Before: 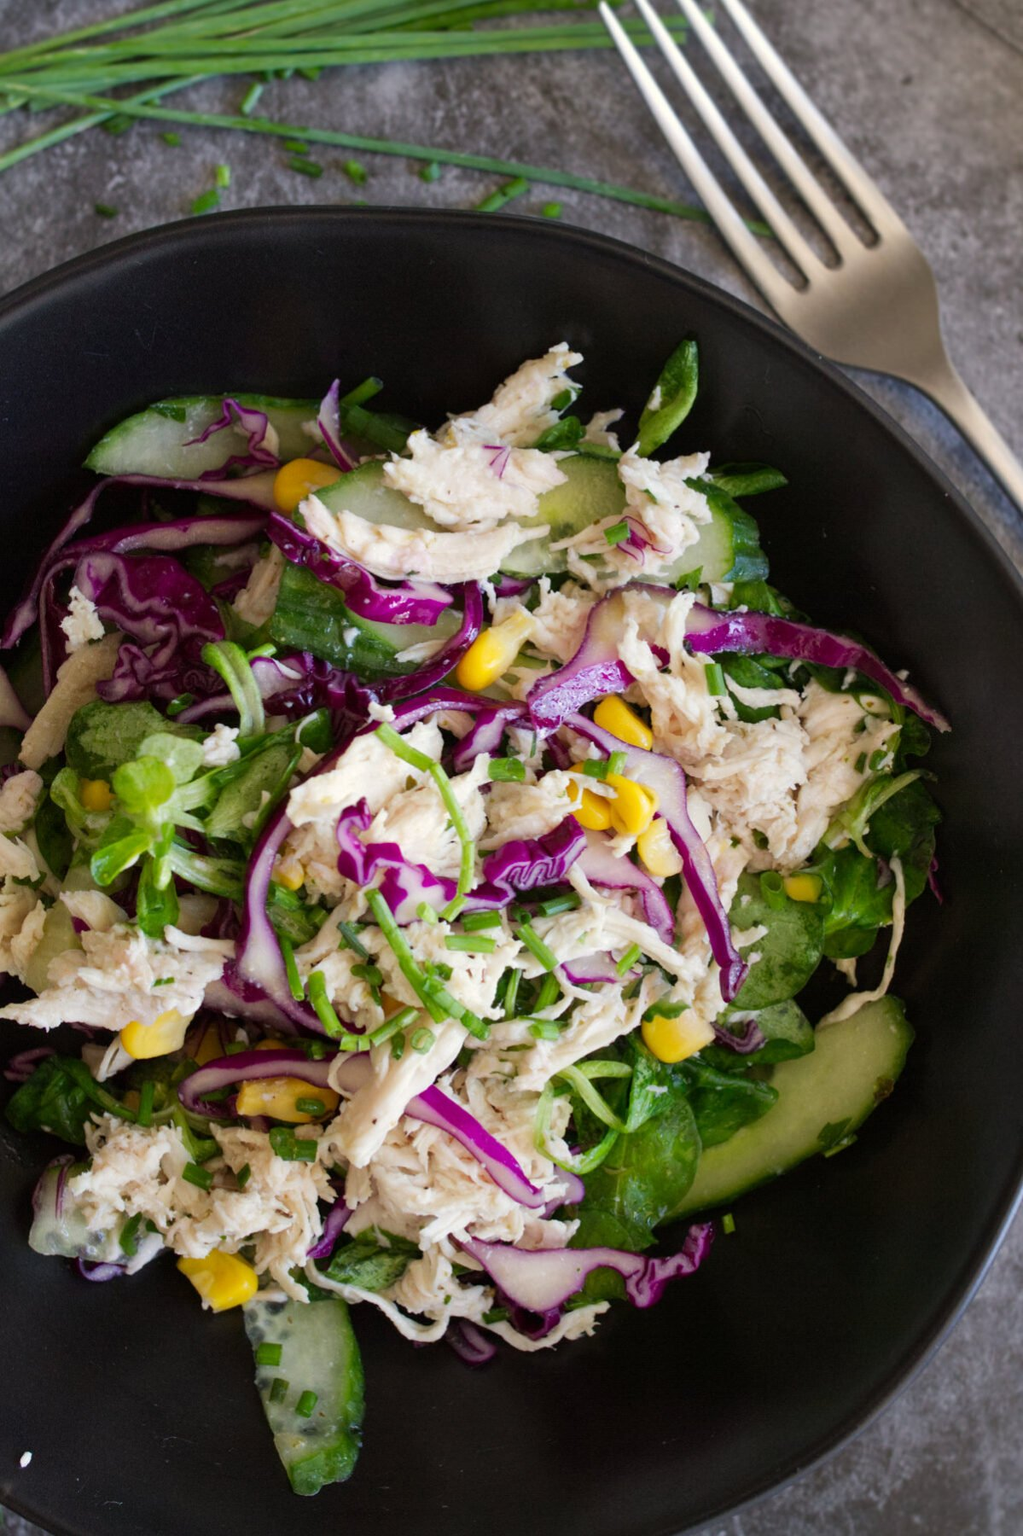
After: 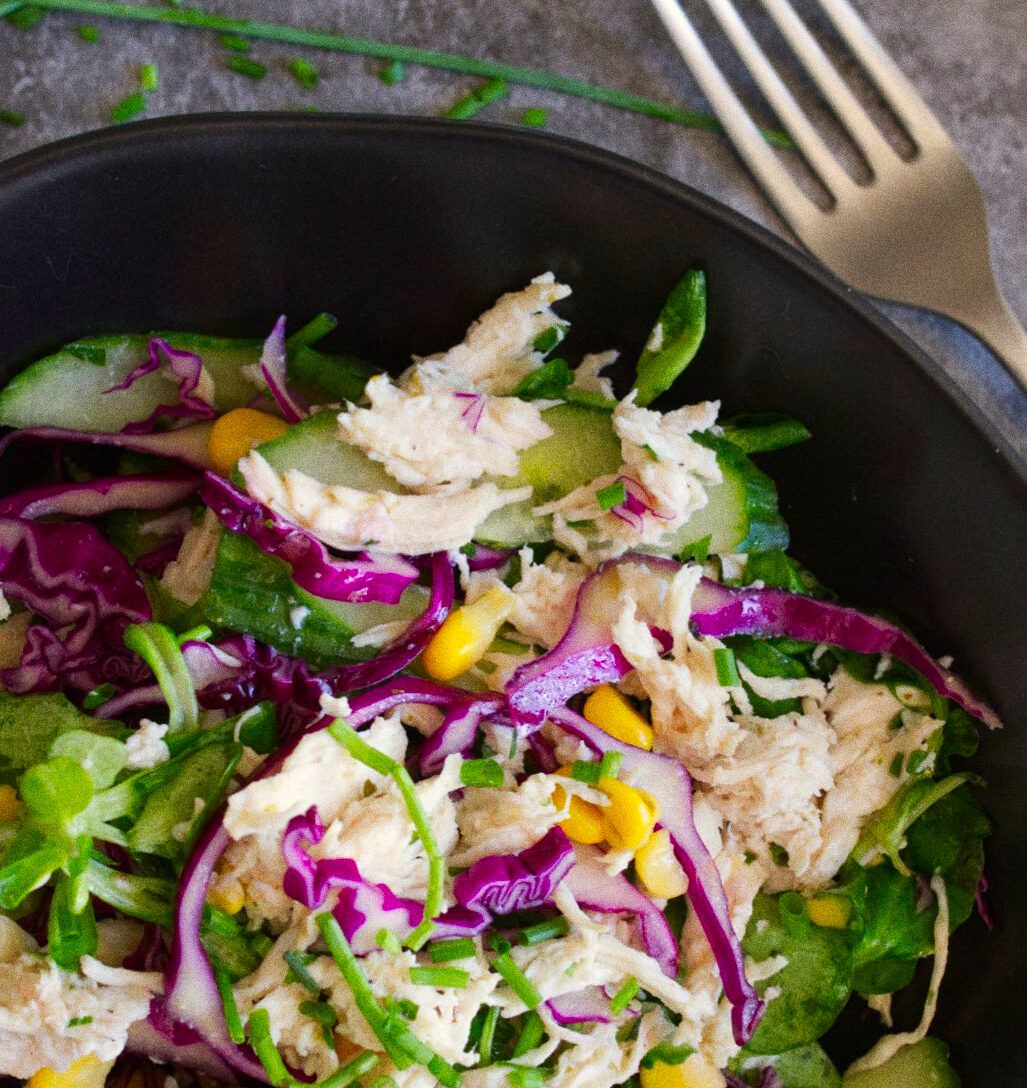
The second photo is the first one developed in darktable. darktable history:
crop and rotate: left 9.345%, top 7.22%, right 4.982%, bottom 32.331%
color correction: saturation 1.32
grain: coarseness 0.09 ISO, strength 40%
